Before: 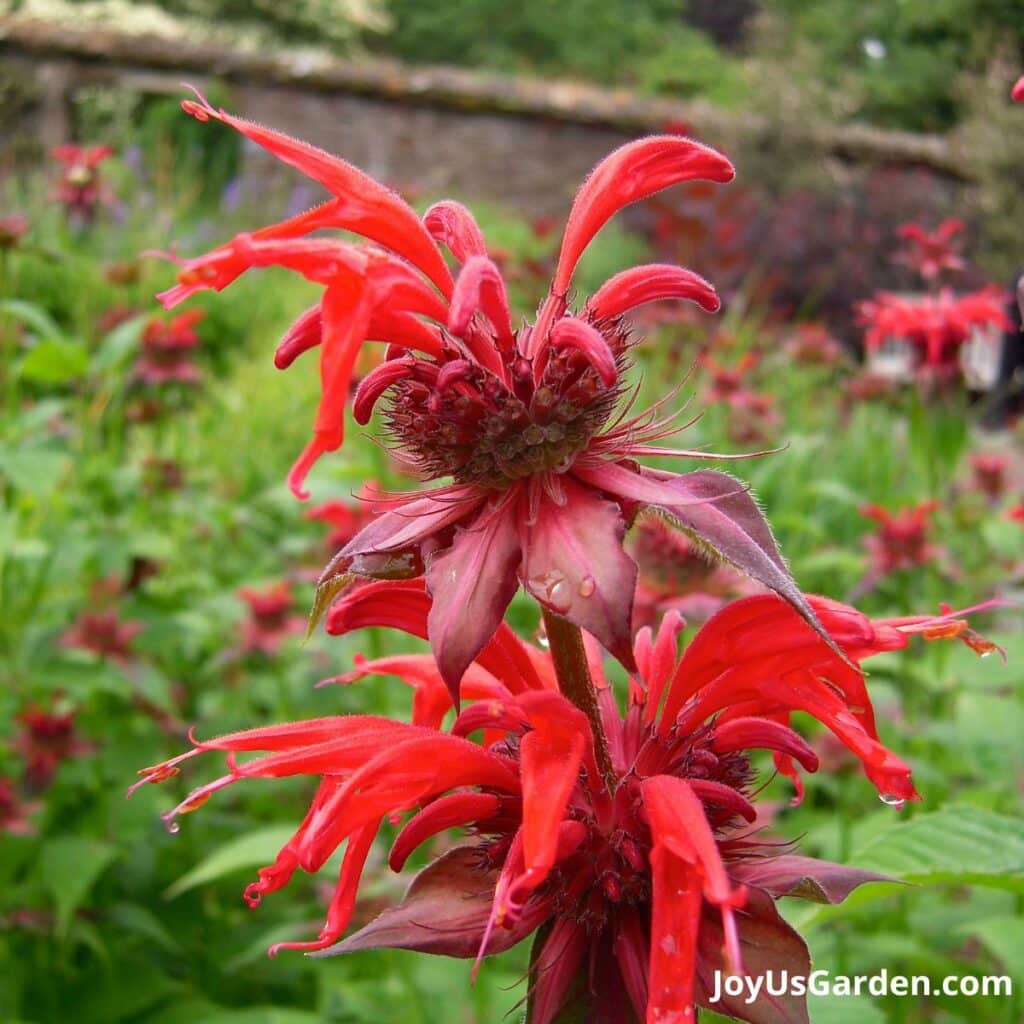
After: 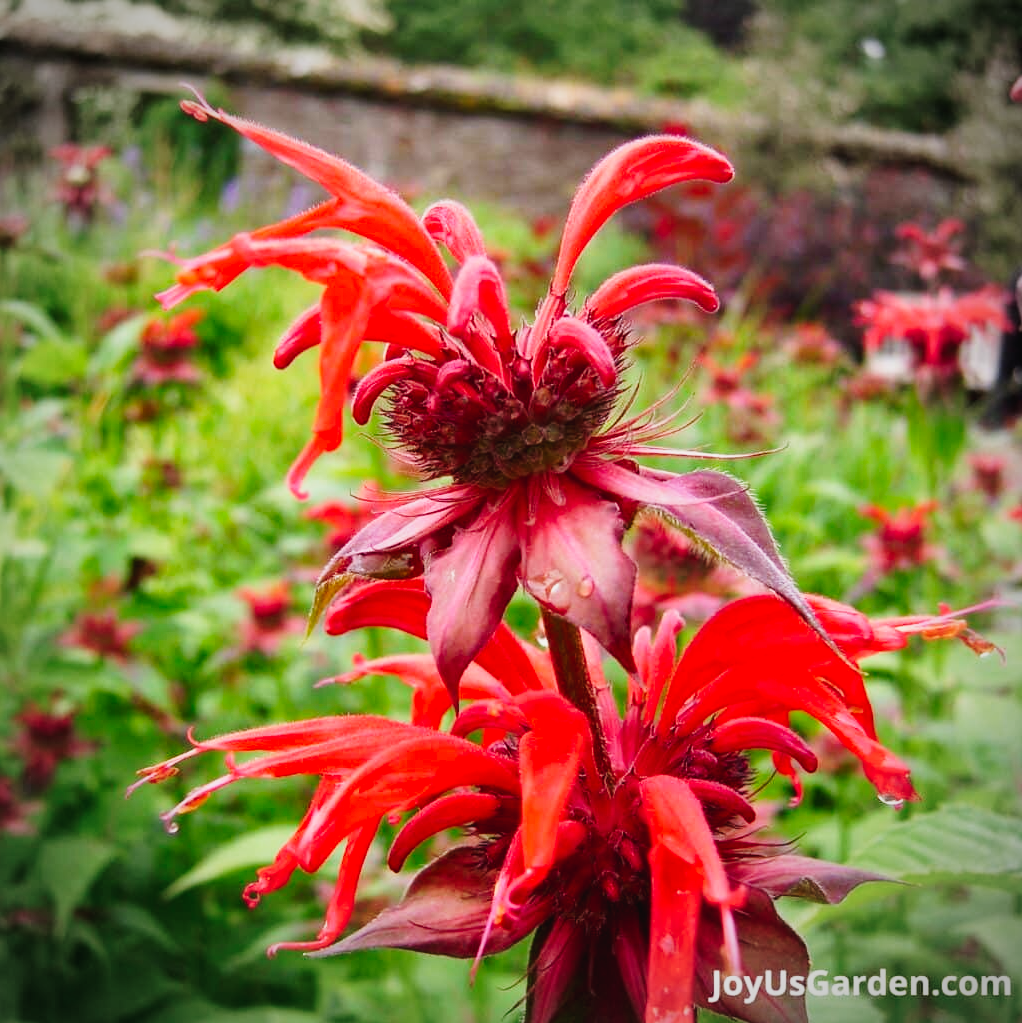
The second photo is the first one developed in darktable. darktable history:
vignetting: automatic ratio true
crop: left 0.135%
tone curve: curves: ch0 [(0, 0.026) (0.058, 0.036) (0.246, 0.214) (0.437, 0.498) (0.55, 0.644) (0.657, 0.767) (0.822, 0.9) (1, 0.961)]; ch1 [(0, 0) (0.346, 0.307) (0.408, 0.369) (0.453, 0.457) (0.476, 0.489) (0.502, 0.498) (0.521, 0.515) (0.537, 0.531) (0.612, 0.641) (0.676, 0.728) (1, 1)]; ch2 [(0, 0) (0.346, 0.34) (0.434, 0.46) (0.485, 0.494) (0.5, 0.494) (0.511, 0.508) (0.537, 0.564) (0.579, 0.599) (0.663, 0.67) (1, 1)], preserve colors none
